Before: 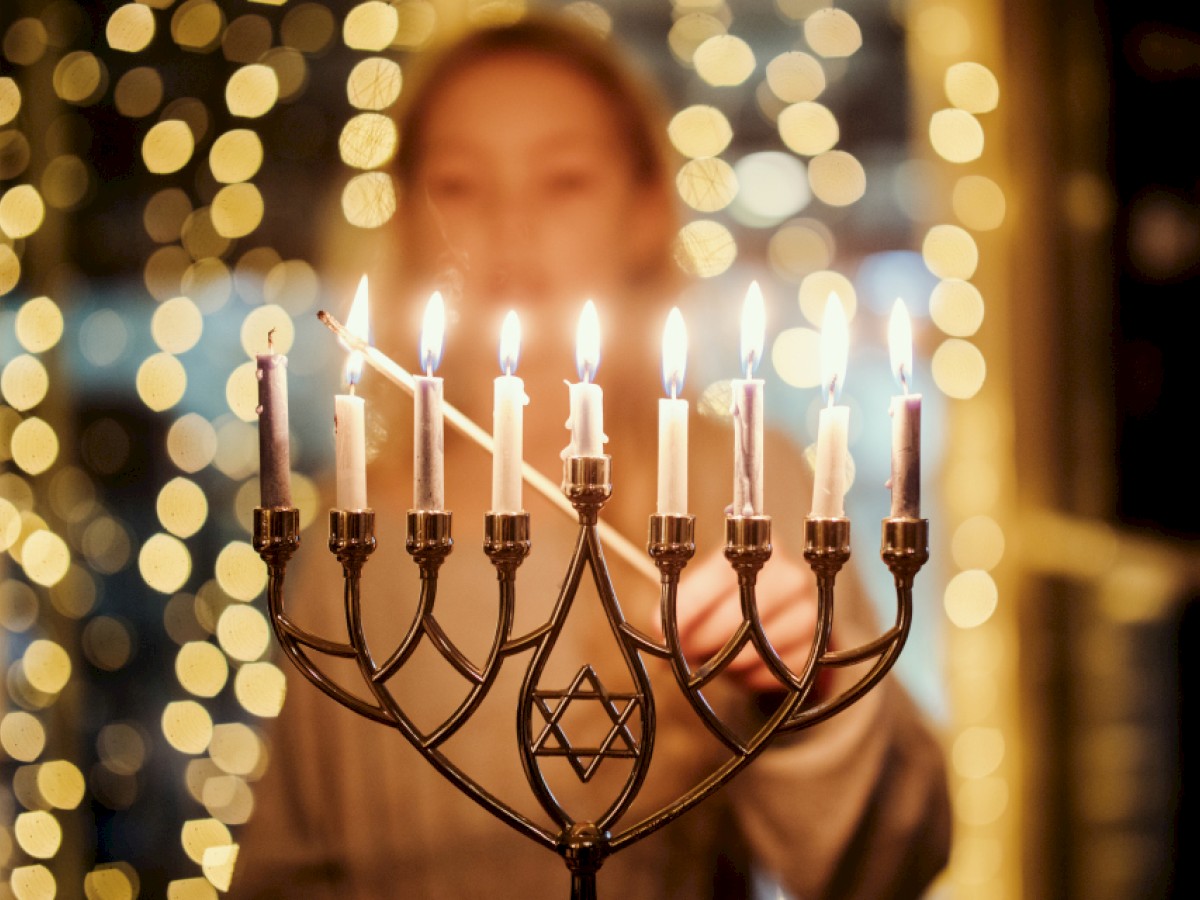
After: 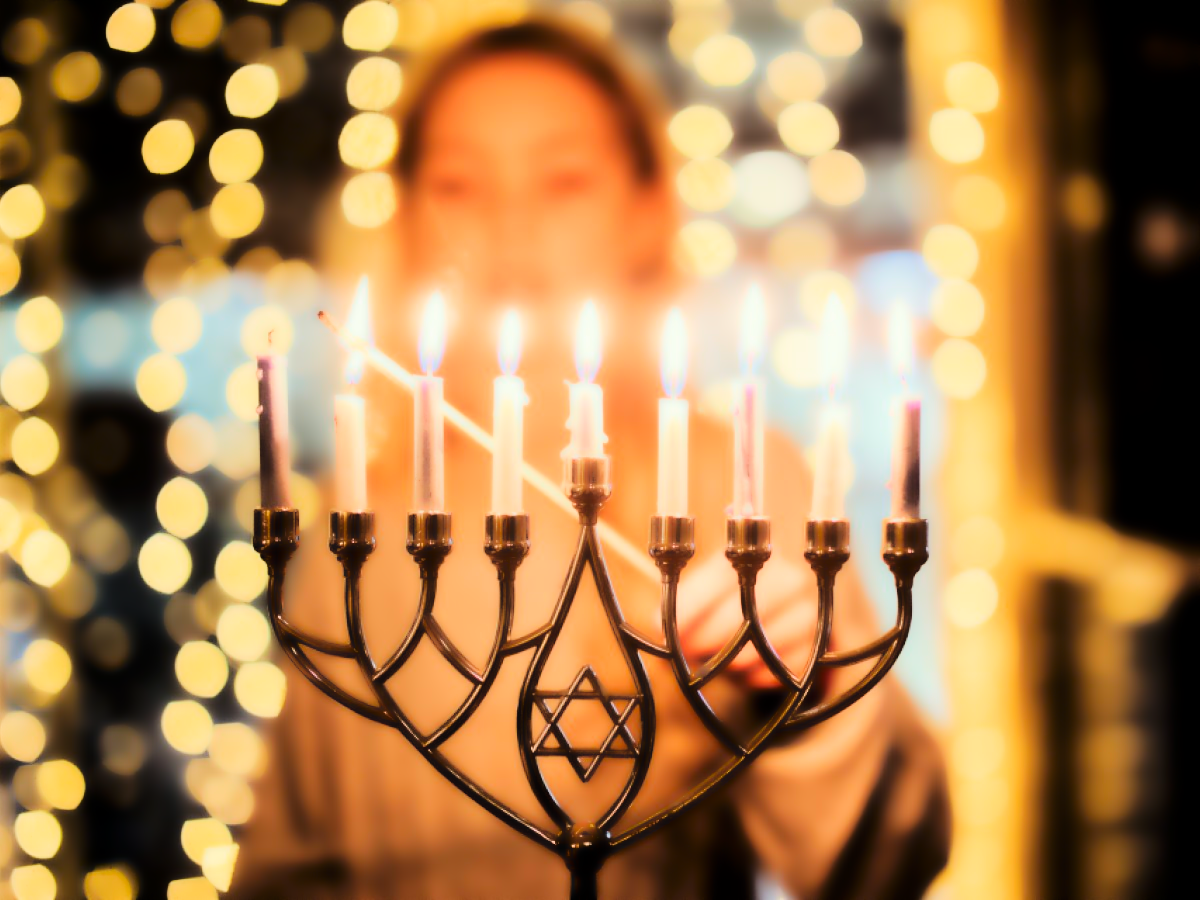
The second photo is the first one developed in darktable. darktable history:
tone curve: curves: ch0 [(0, 0) (0.004, 0) (0.133, 0.071) (0.341, 0.453) (0.839, 0.922) (1, 1)], color space Lab, linked channels, preserve colors none
lowpass: radius 4, soften with bilateral filter, unbound 0 | blend: blend mode multiply, opacity 100%; mask: uniform (no mask)
